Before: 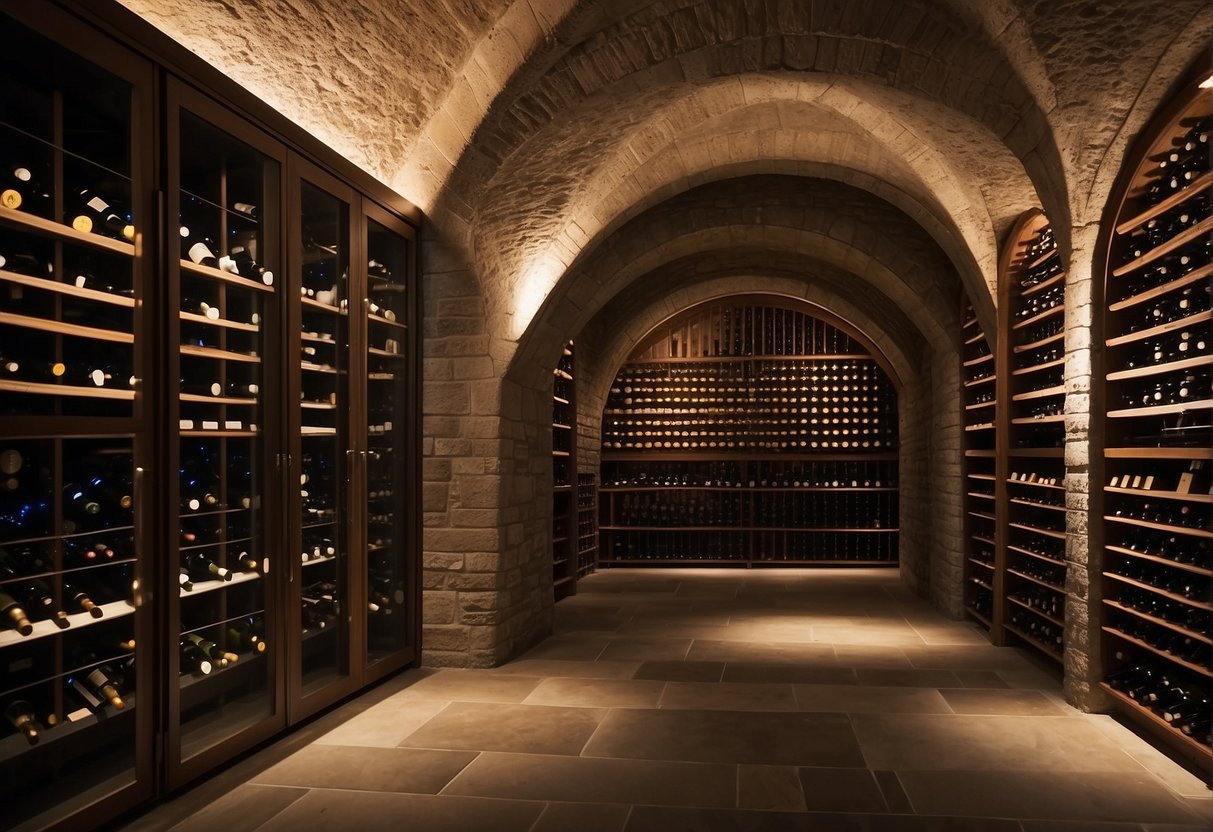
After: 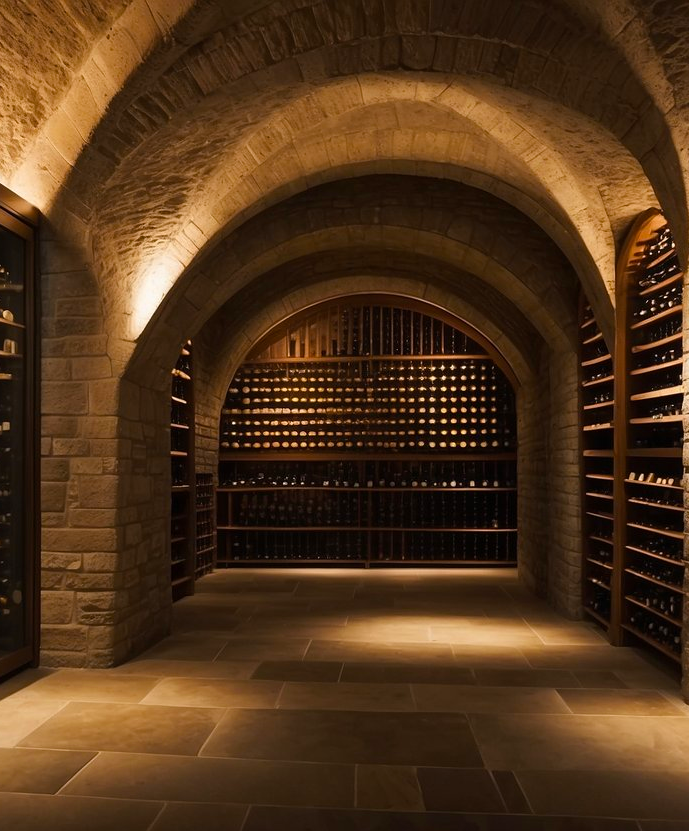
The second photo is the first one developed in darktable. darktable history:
crop: left 31.502%, top 0.022%, right 11.617%
color balance rgb: linear chroma grading › shadows 9.358%, linear chroma grading › highlights 9.672%, linear chroma grading › global chroma 14.53%, linear chroma grading › mid-tones 14.646%, perceptual saturation grading › global saturation 0.229%
